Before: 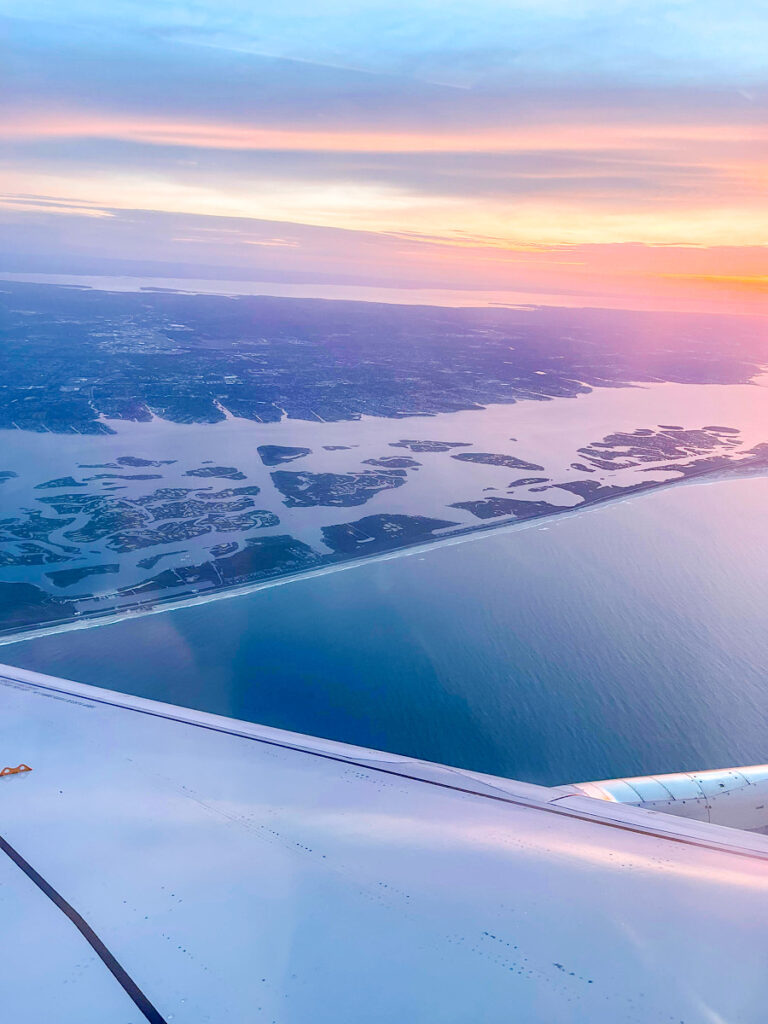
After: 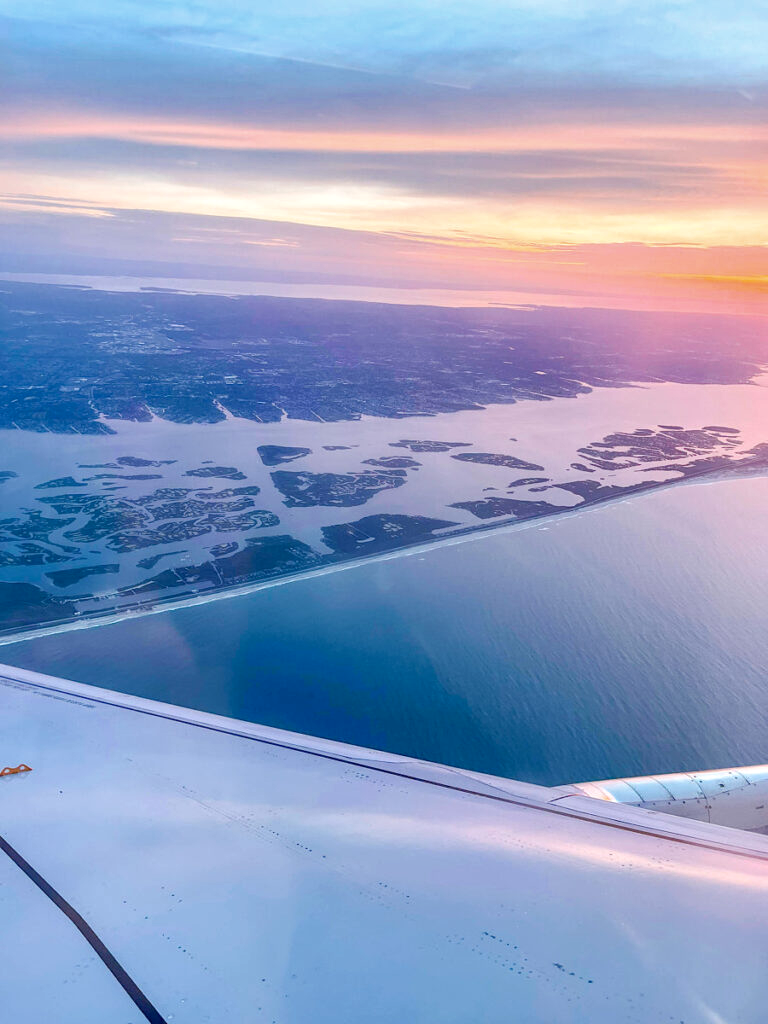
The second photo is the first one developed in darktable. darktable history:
shadows and highlights: shadows 35, highlights -35, soften with gaussian
local contrast: highlights 100%, shadows 100%, detail 120%, midtone range 0.2
